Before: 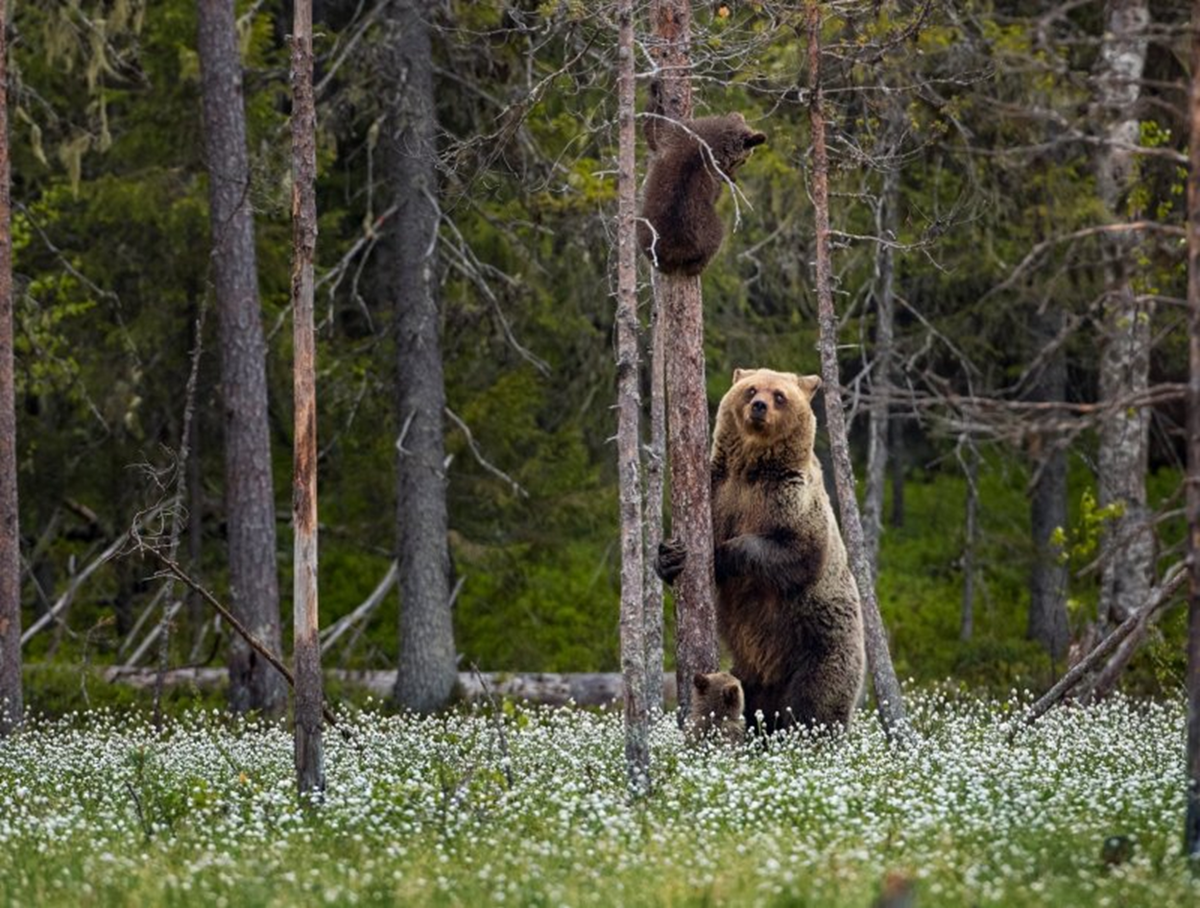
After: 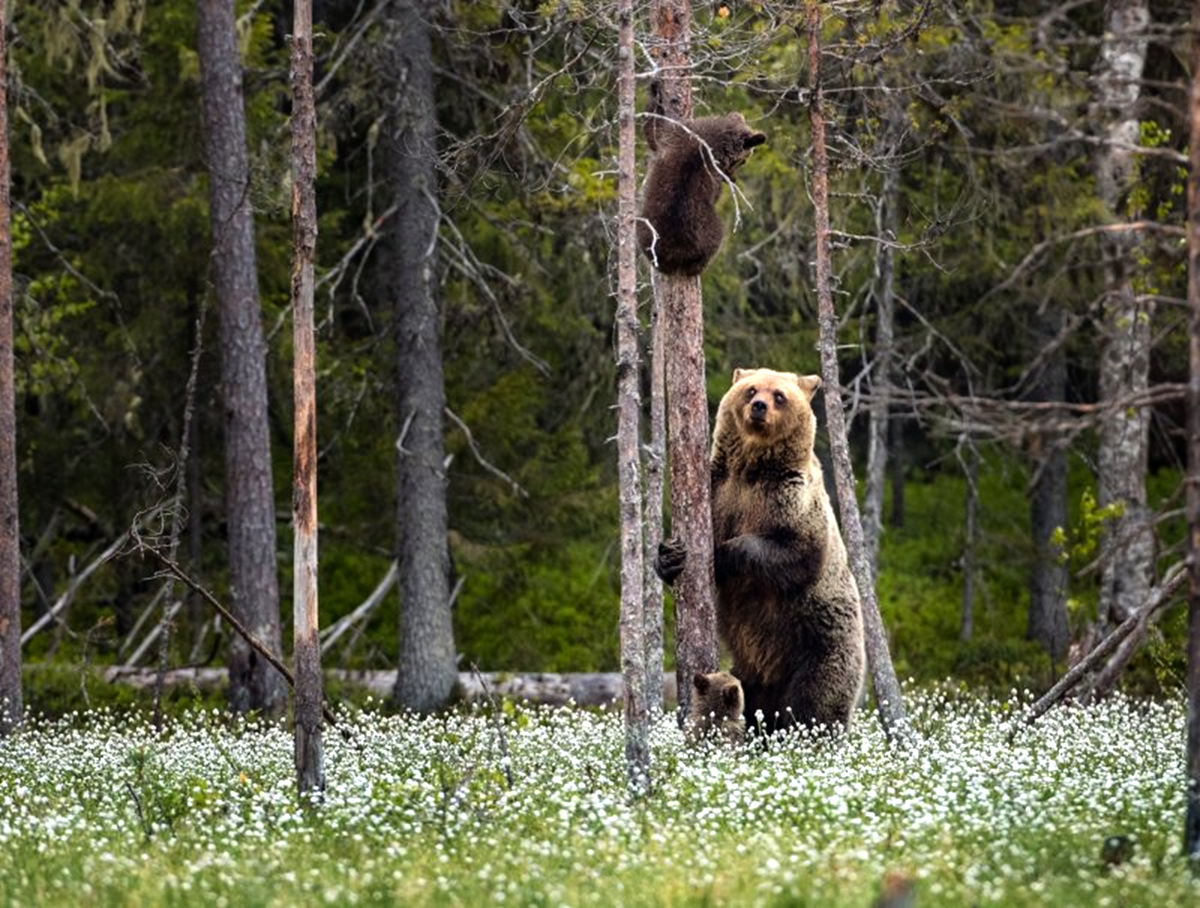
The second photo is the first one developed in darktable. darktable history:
tone equalizer: -8 EV -0.736 EV, -7 EV -0.698 EV, -6 EV -0.617 EV, -5 EV -0.381 EV, -3 EV 0.397 EV, -2 EV 0.6 EV, -1 EV 0.688 EV, +0 EV 0.753 EV, mask exposure compensation -0.494 EV
